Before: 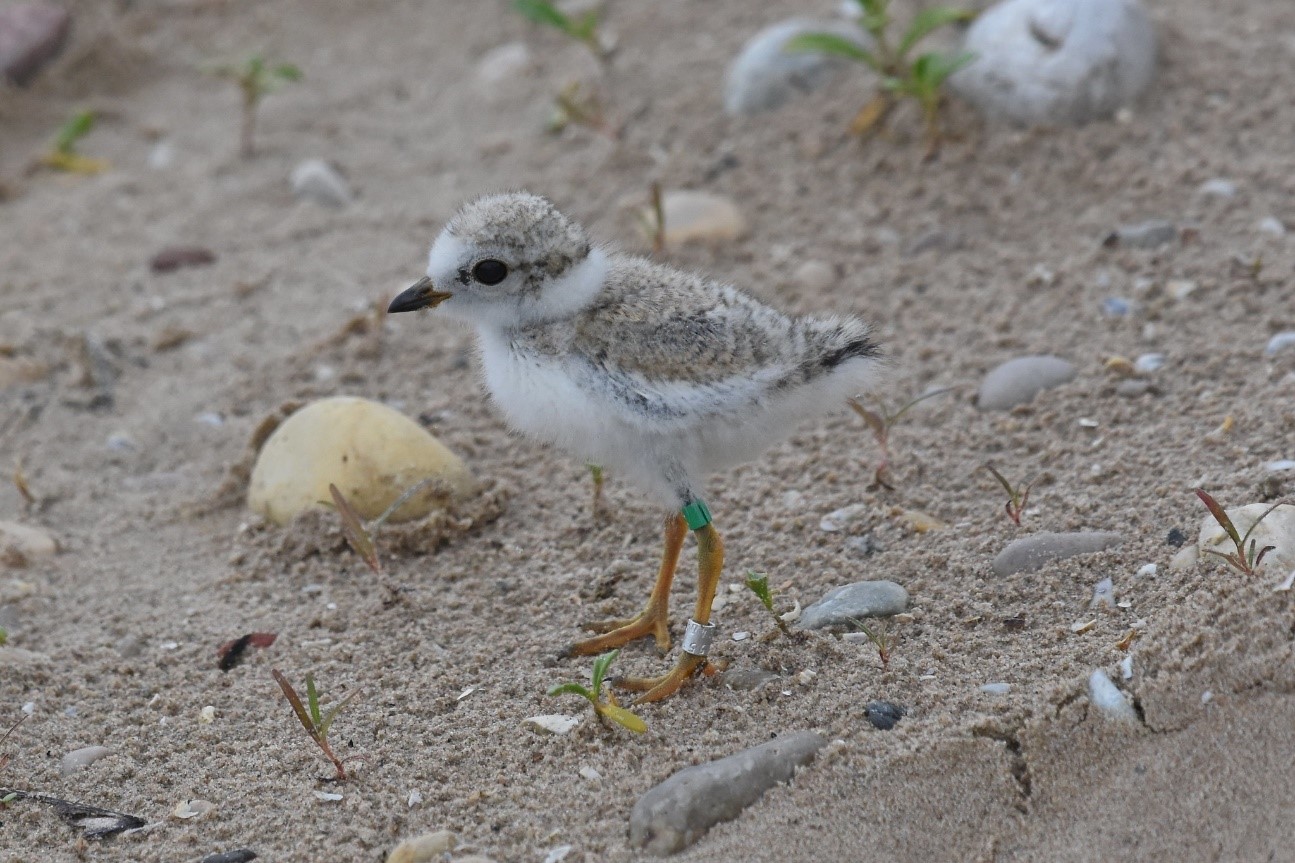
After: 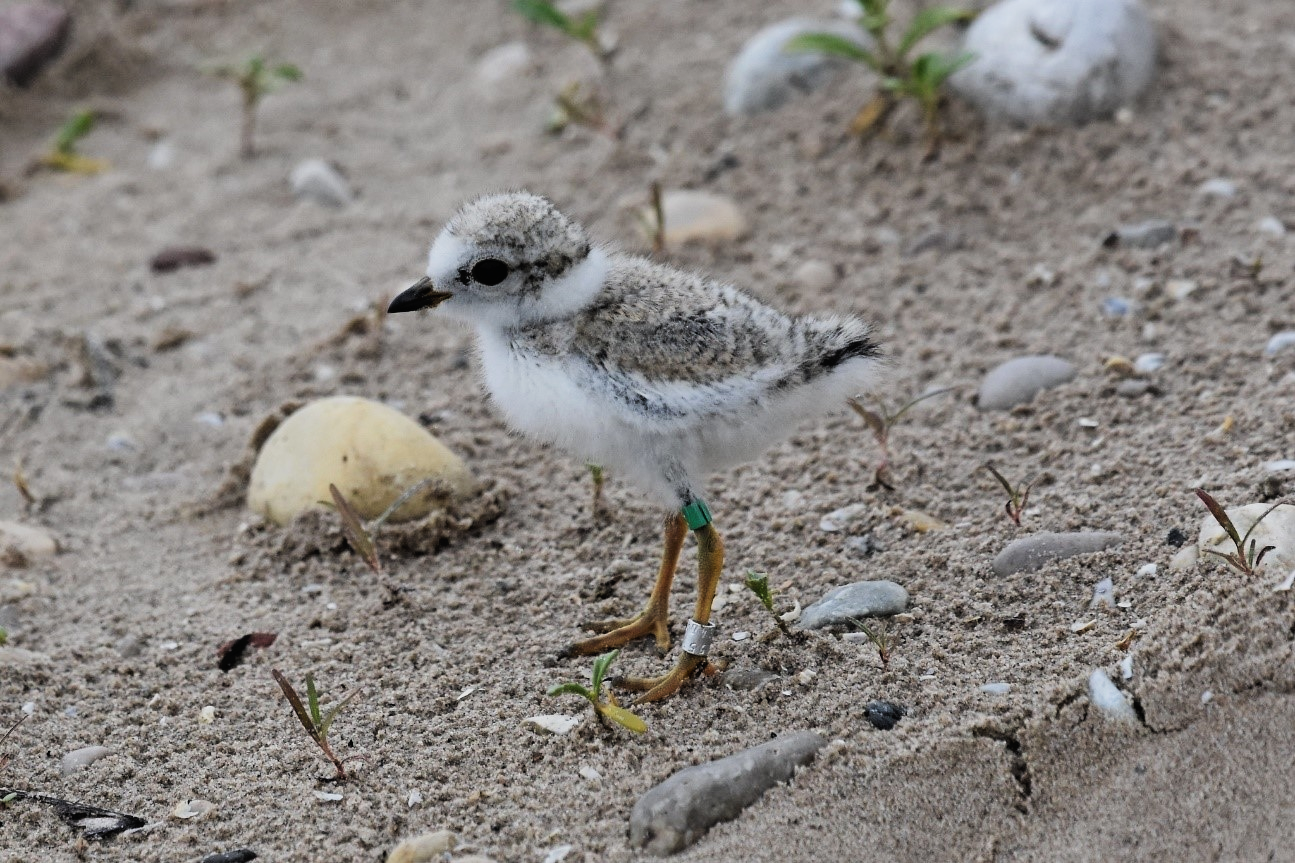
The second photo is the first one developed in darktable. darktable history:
filmic rgb: black relative exposure -5 EV, white relative exposure 3.5 EV, hardness 3.19, contrast 1.5, highlights saturation mix -50%
tone equalizer: on, module defaults
tone curve: curves: ch0 [(0, 0) (0.003, 0.014) (0.011, 0.019) (0.025, 0.029) (0.044, 0.047) (0.069, 0.071) (0.1, 0.101) (0.136, 0.131) (0.177, 0.166) (0.224, 0.212) (0.277, 0.263) (0.335, 0.32) (0.399, 0.387) (0.468, 0.459) (0.543, 0.541) (0.623, 0.626) (0.709, 0.717) (0.801, 0.813) (0.898, 0.909) (1, 1)], preserve colors none
